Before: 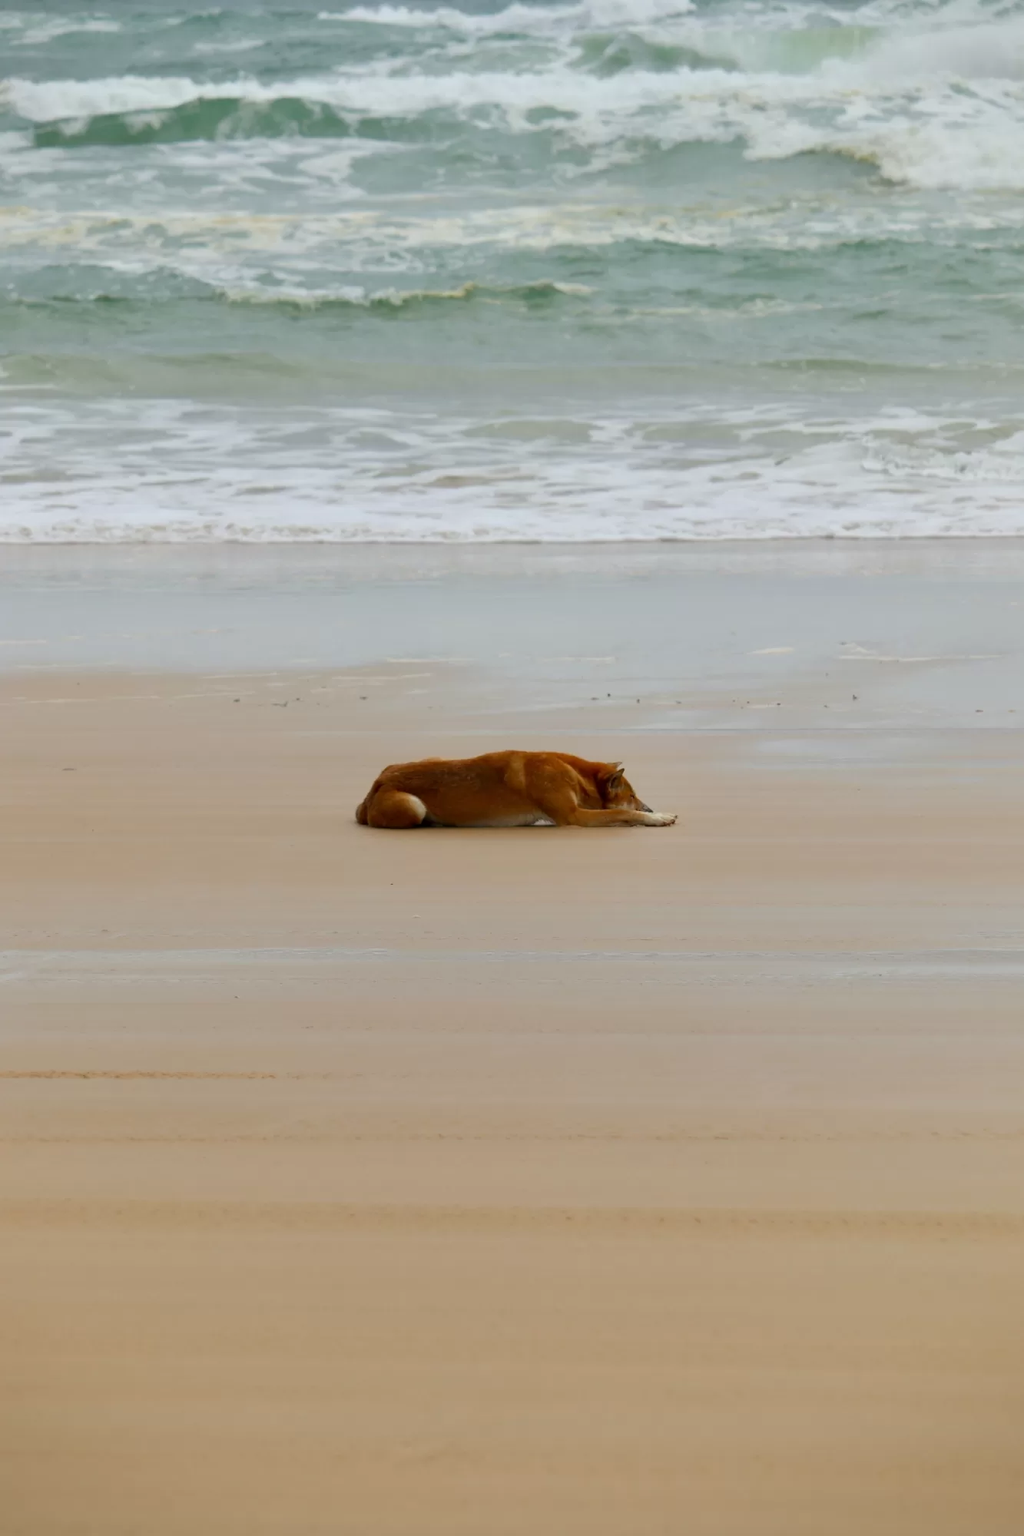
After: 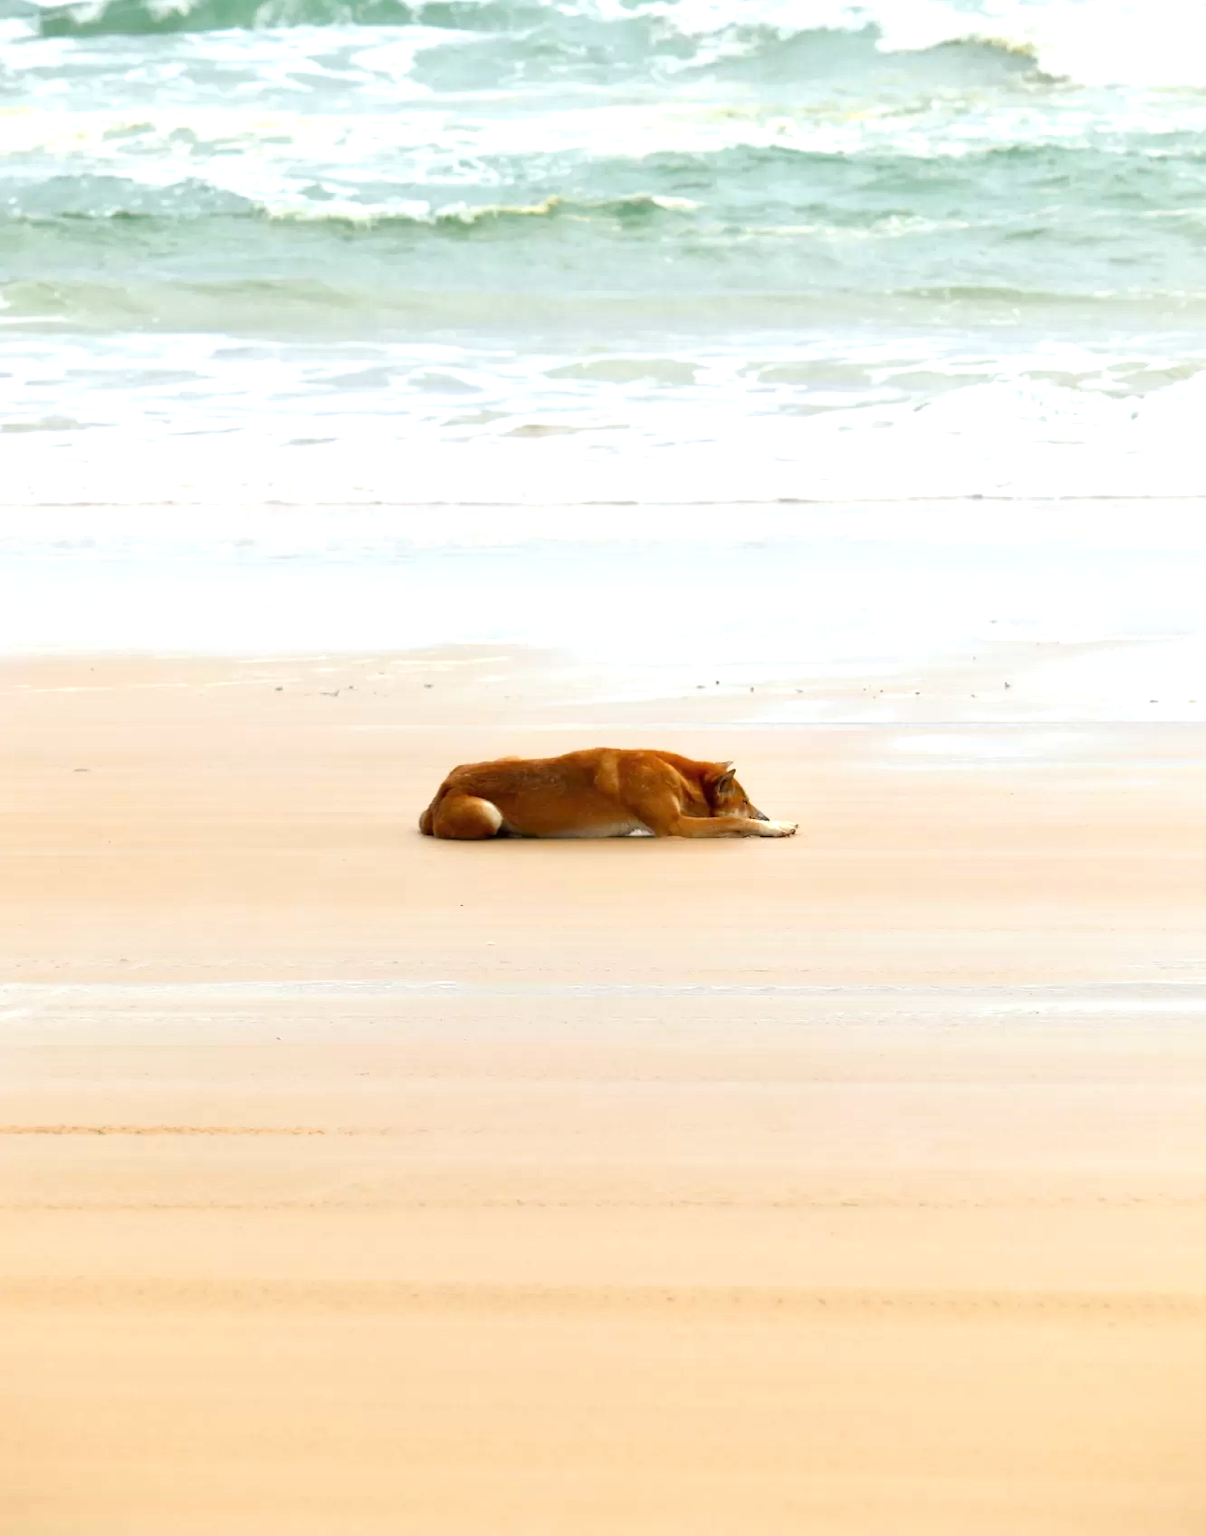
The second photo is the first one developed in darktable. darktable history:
crop: top 7.561%, bottom 7.572%
exposure: black level correction 0, exposure 1.188 EV, compensate exposure bias true, compensate highlight preservation false
